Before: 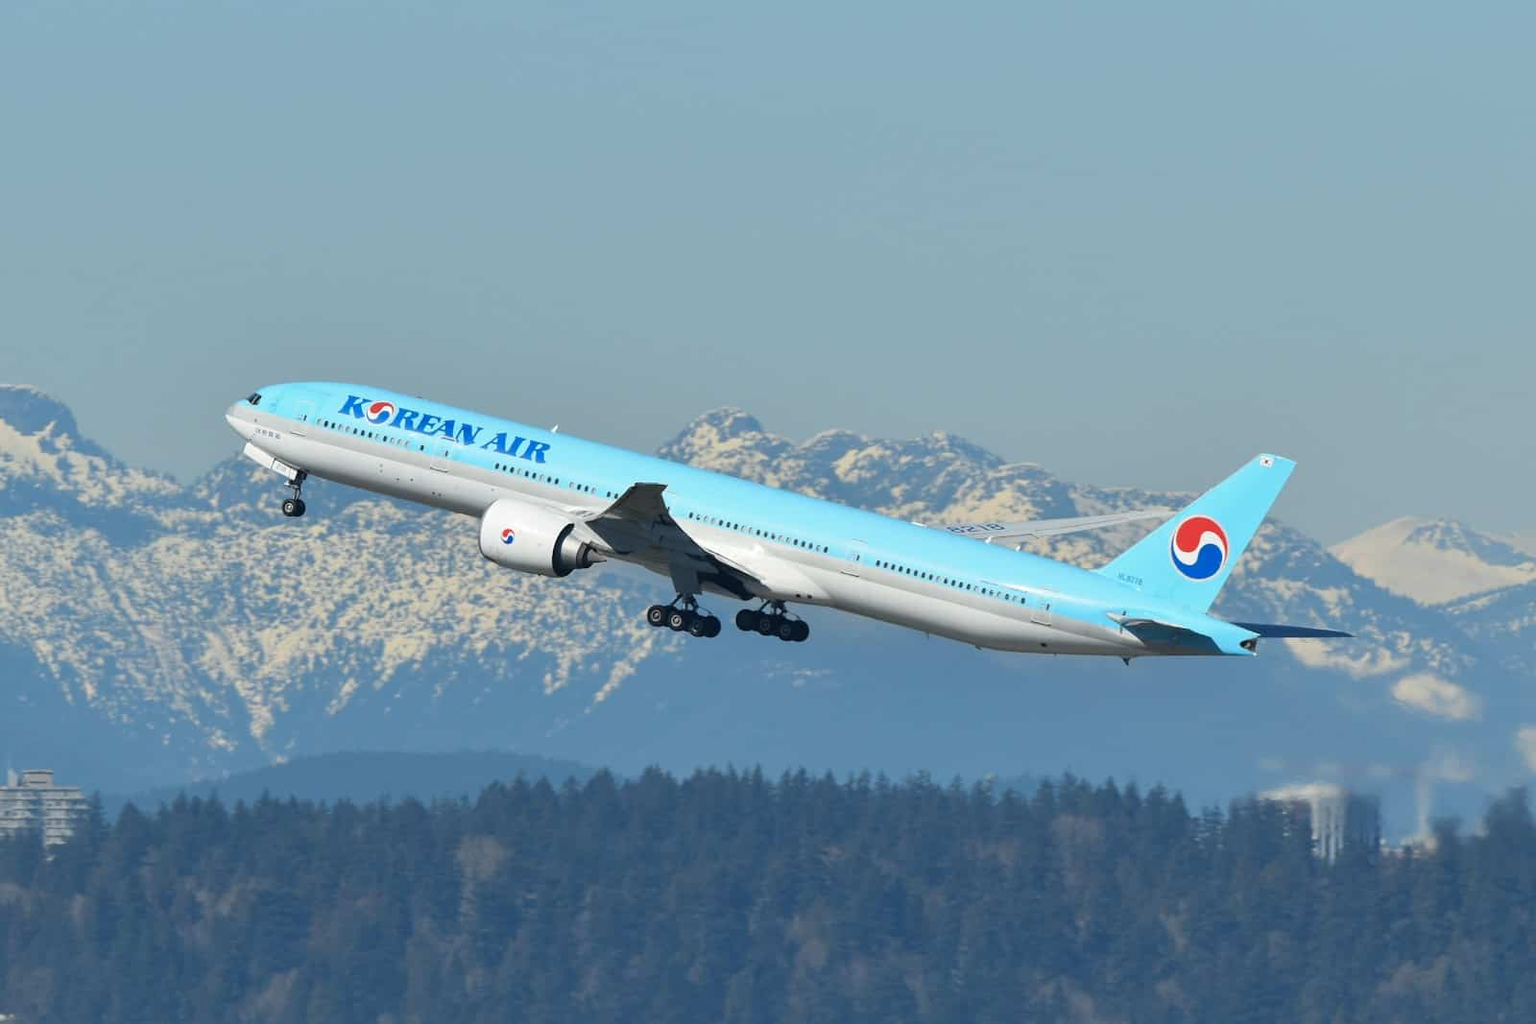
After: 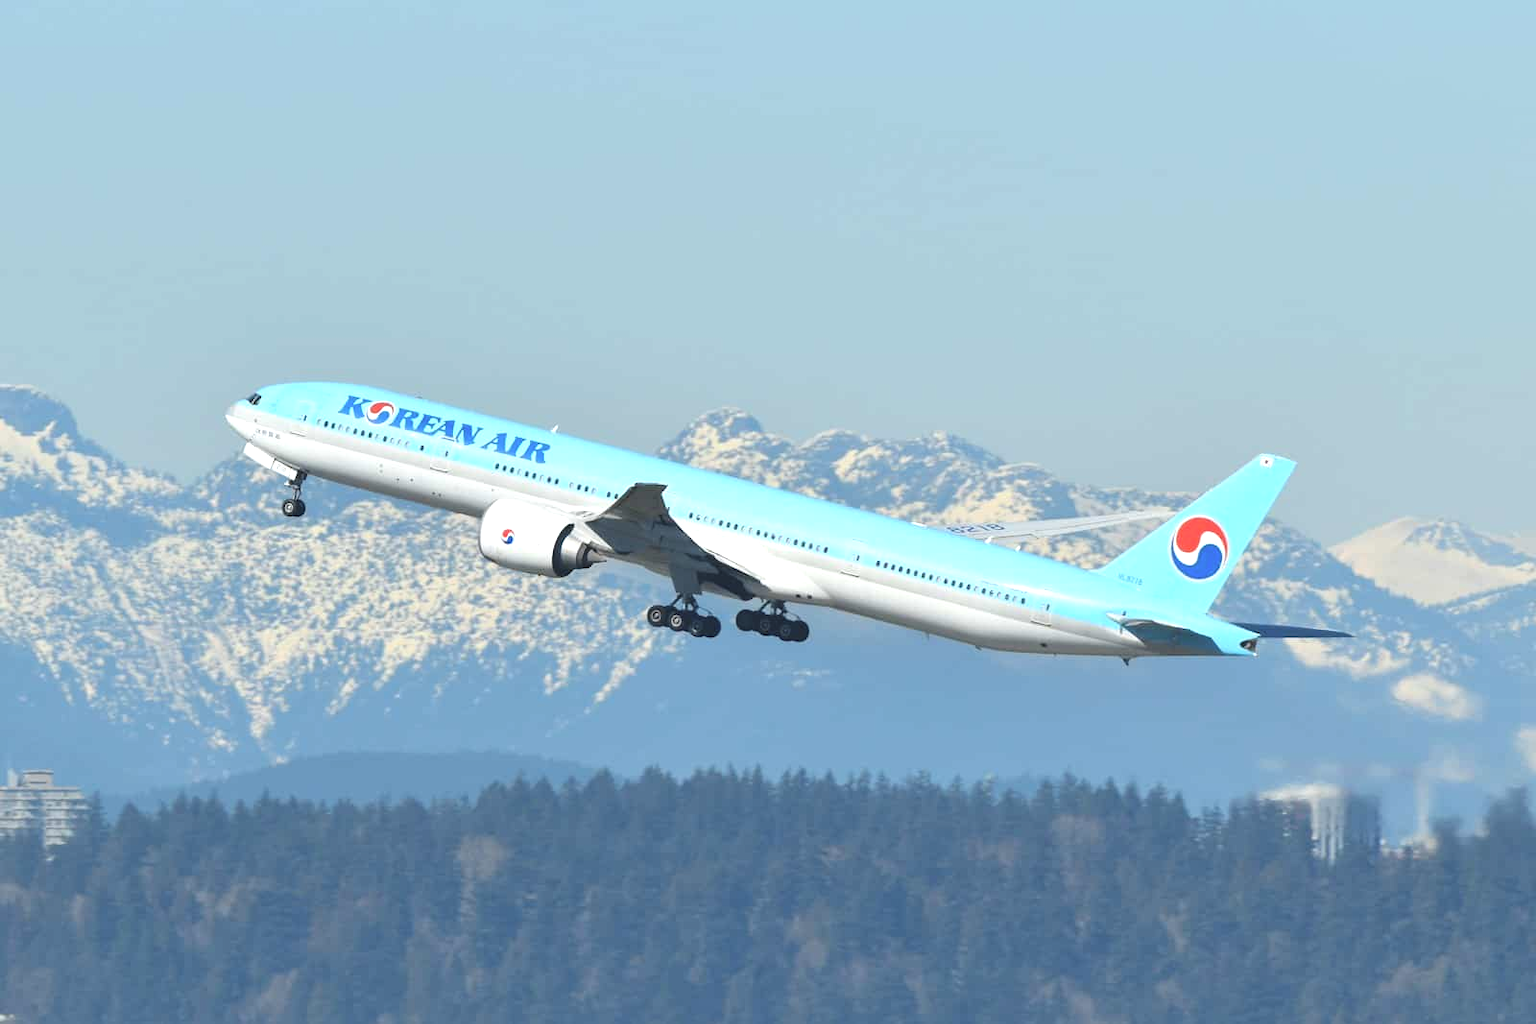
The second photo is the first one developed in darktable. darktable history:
rotate and perspective: automatic cropping off
exposure: black level correction 0.001, exposure 0.5 EV, compensate exposure bias true, compensate highlight preservation false
color balance: lift [1.007, 1, 1, 1], gamma [1.097, 1, 1, 1]
